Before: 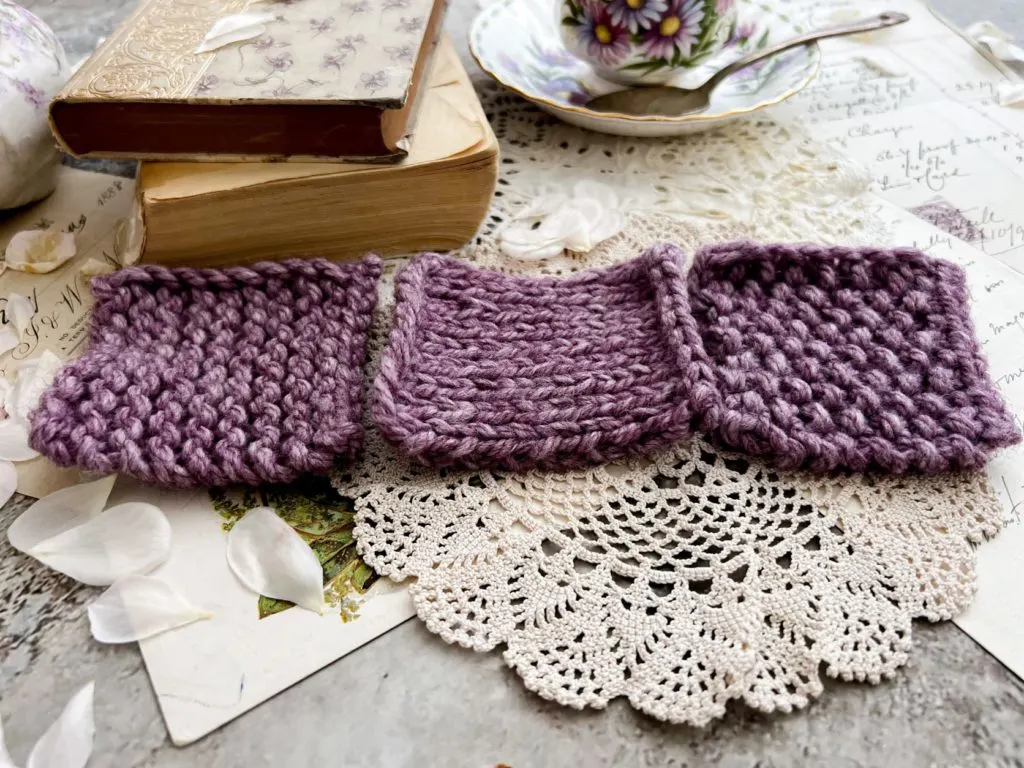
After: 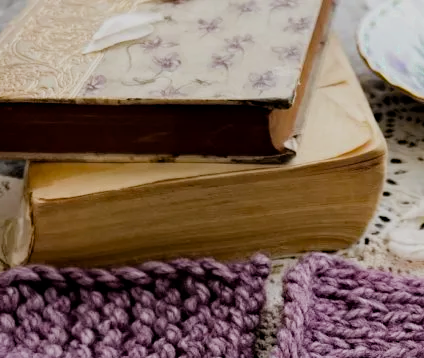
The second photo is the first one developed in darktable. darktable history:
crop and rotate: left 11.003%, top 0.048%, right 47.503%, bottom 53.282%
color zones: curves: ch0 [(0.25, 0.5) (0.423, 0.5) (0.443, 0.5) (0.521, 0.756) (0.568, 0.5) (0.576, 0.5) (0.75, 0.5)]; ch1 [(0.25, 0.5) (0.423, 0.5) (0.443, 0.5) (0.539, 0.873) (0.624, 0.565) (0.631, 0.5) (0.75, 0.5)]
haze removal: strength 0.302, distance 0.246, compatibility mode true, adaptive false
filmic rgb: black relative exposure -7.65 EV, white relative exposure 4.56 EV, hardness 3.61, contrast 0.993, iterations of high-quality reconstruction 0
